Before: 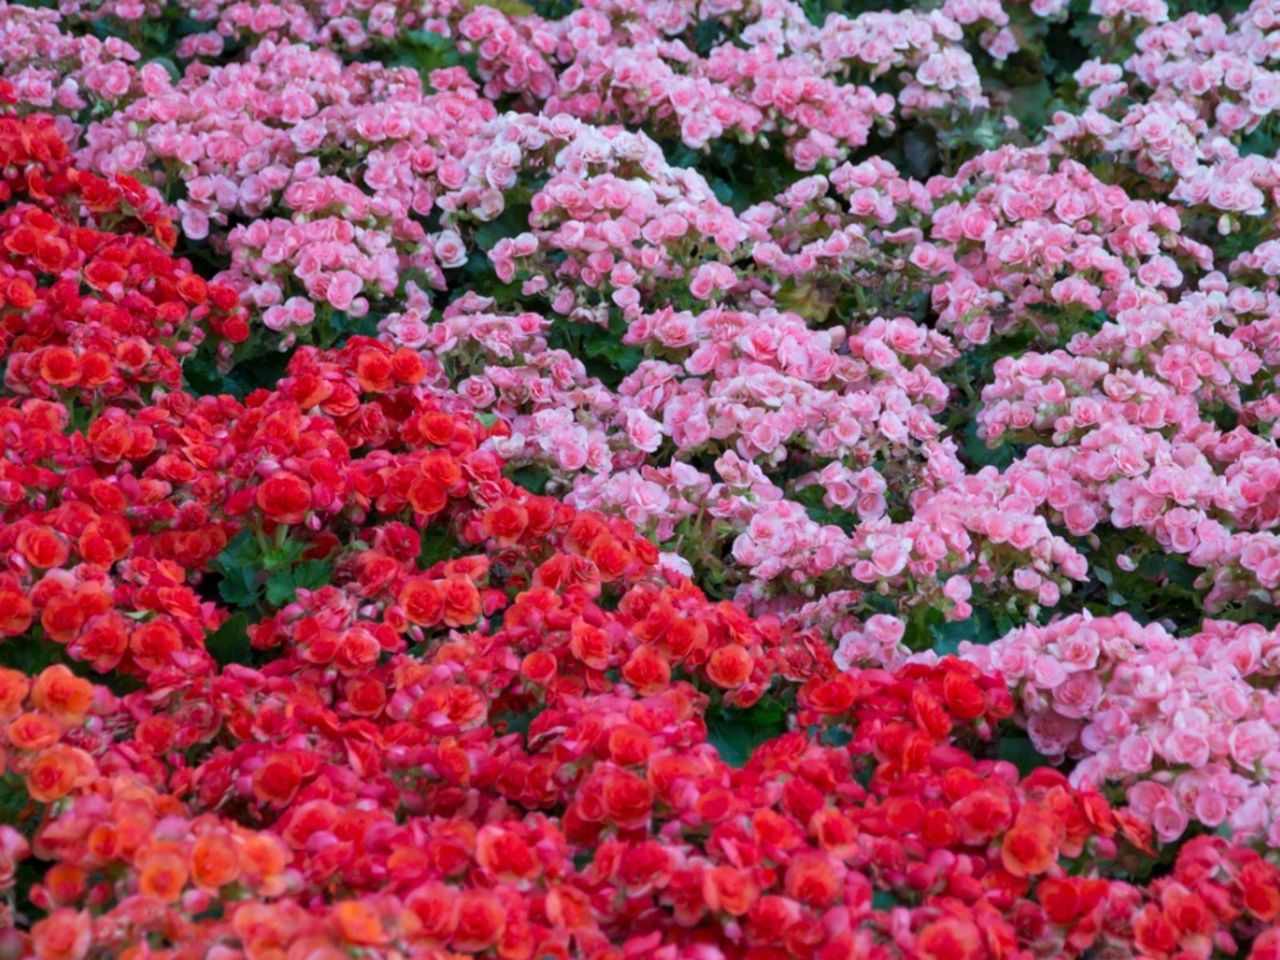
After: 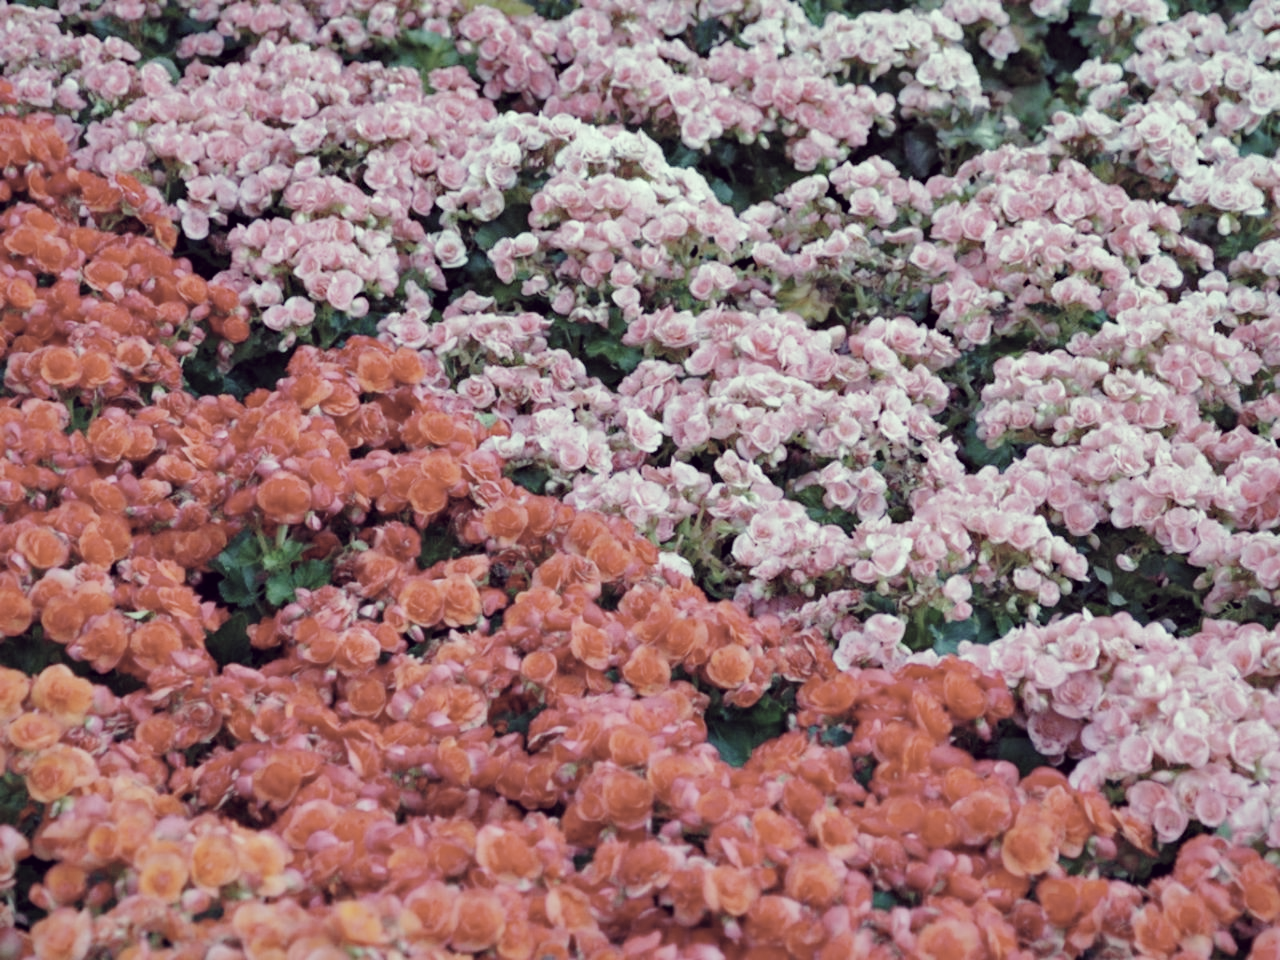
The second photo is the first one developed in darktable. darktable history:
color correction: highlights a* -20.81, highlights b* 19.95, shadows a* 19.38, shadows b* -20.78, saturation 0.378
shadows and highlights: shadows 39.88, highlights -59.66
haze removal: compatibility mode true, adaptive false
base curve: curves: ch0 [(0, 0) (0.028, 0.03) (0.121, 0.232) (0.46, 0.748) (0.859, 0.968) (1, 1)], preserve colors none
